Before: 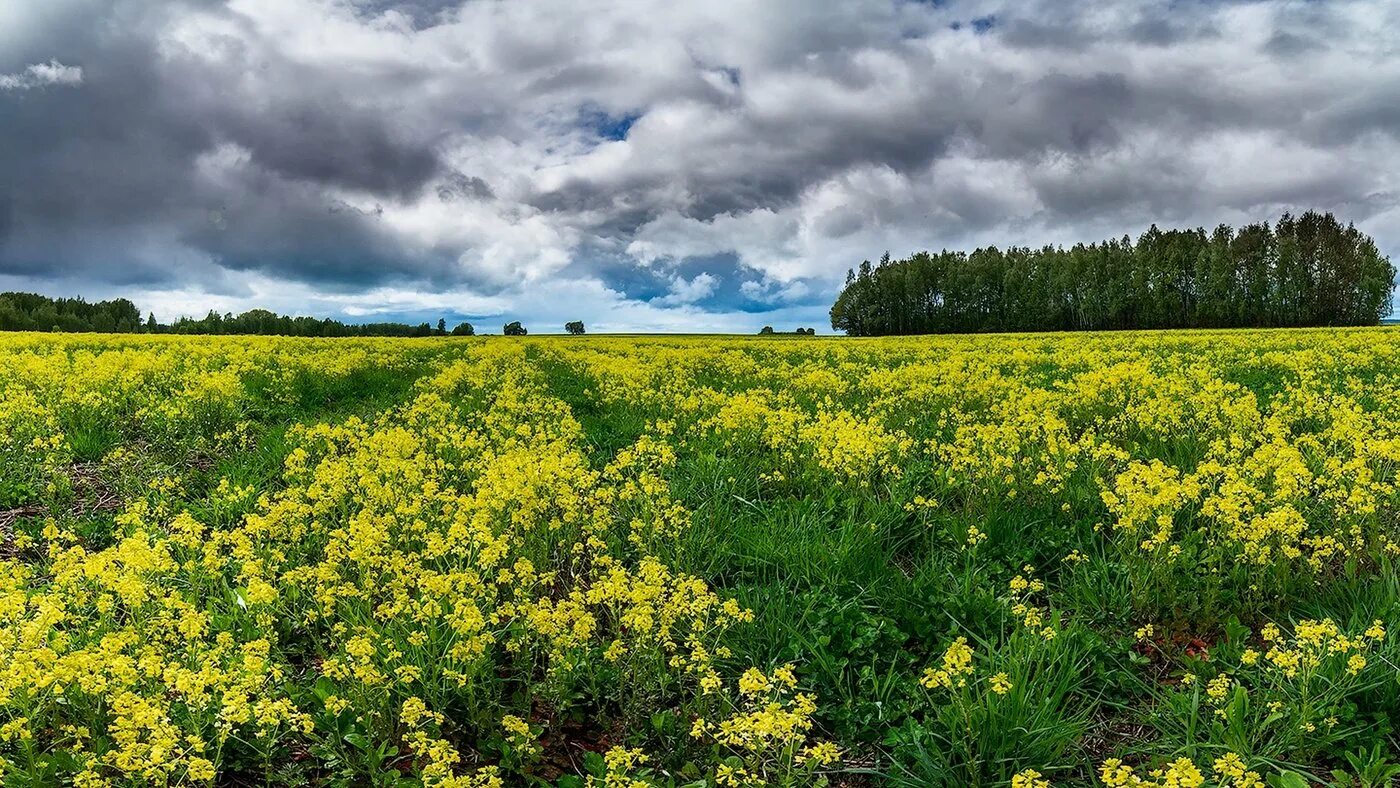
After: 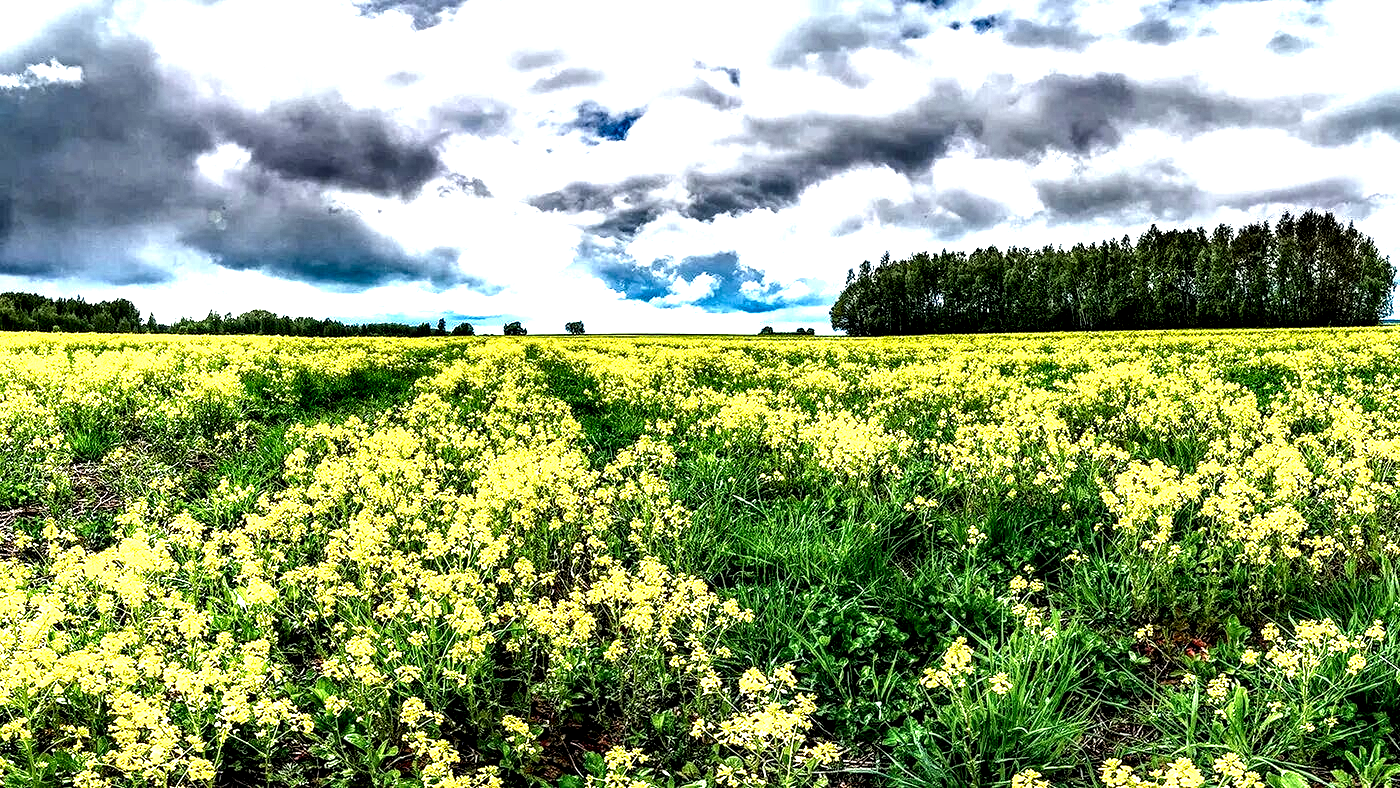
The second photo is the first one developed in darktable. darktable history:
exposure: black level correction 0, exposure 1.464 EV, compensate highlight preservation false
local contrast: shadows 183%, detail 226%
contrast brightness saturation: contrast 0.045
